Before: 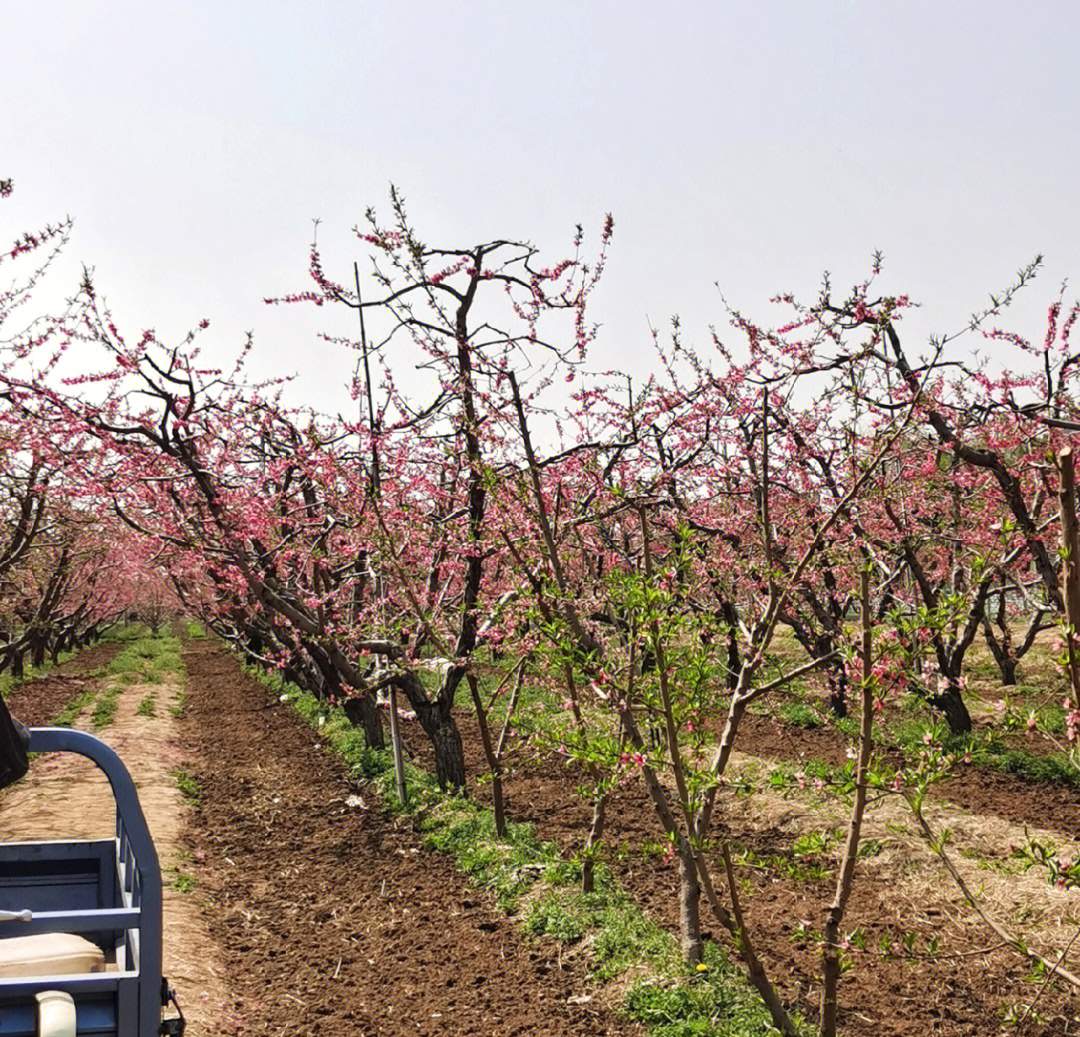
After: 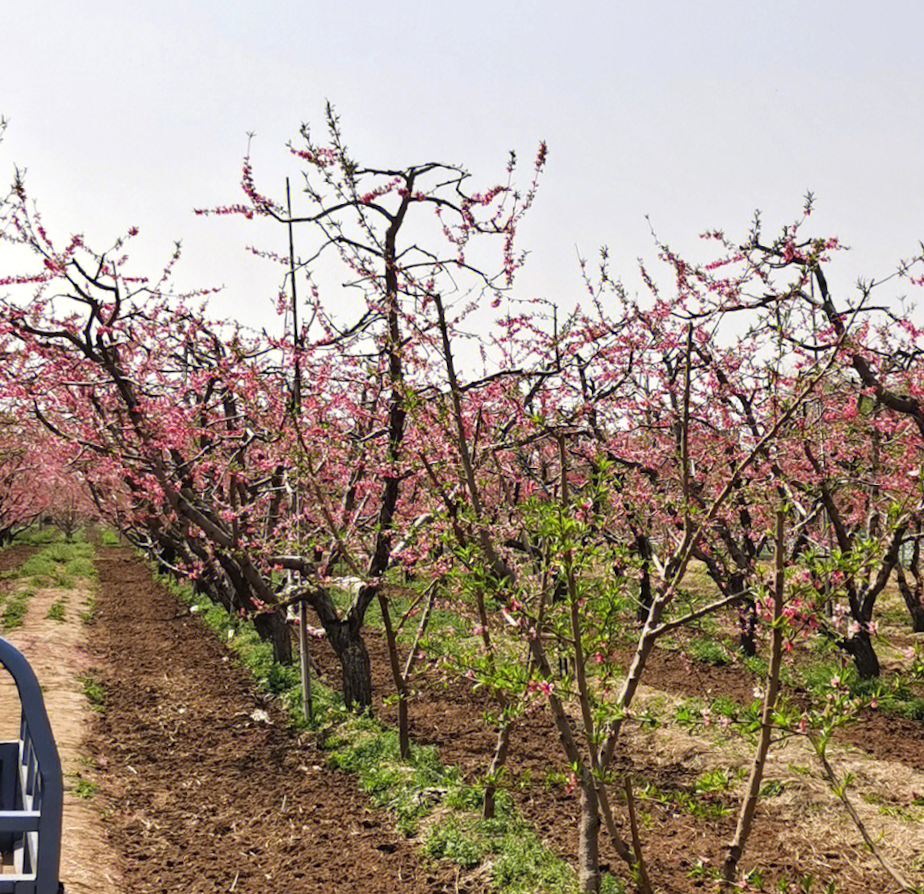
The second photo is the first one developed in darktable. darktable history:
crop and rotate: angle -2.86°, left 5.368%, top 5.221%, right 4.683%, bottom 4.115%
